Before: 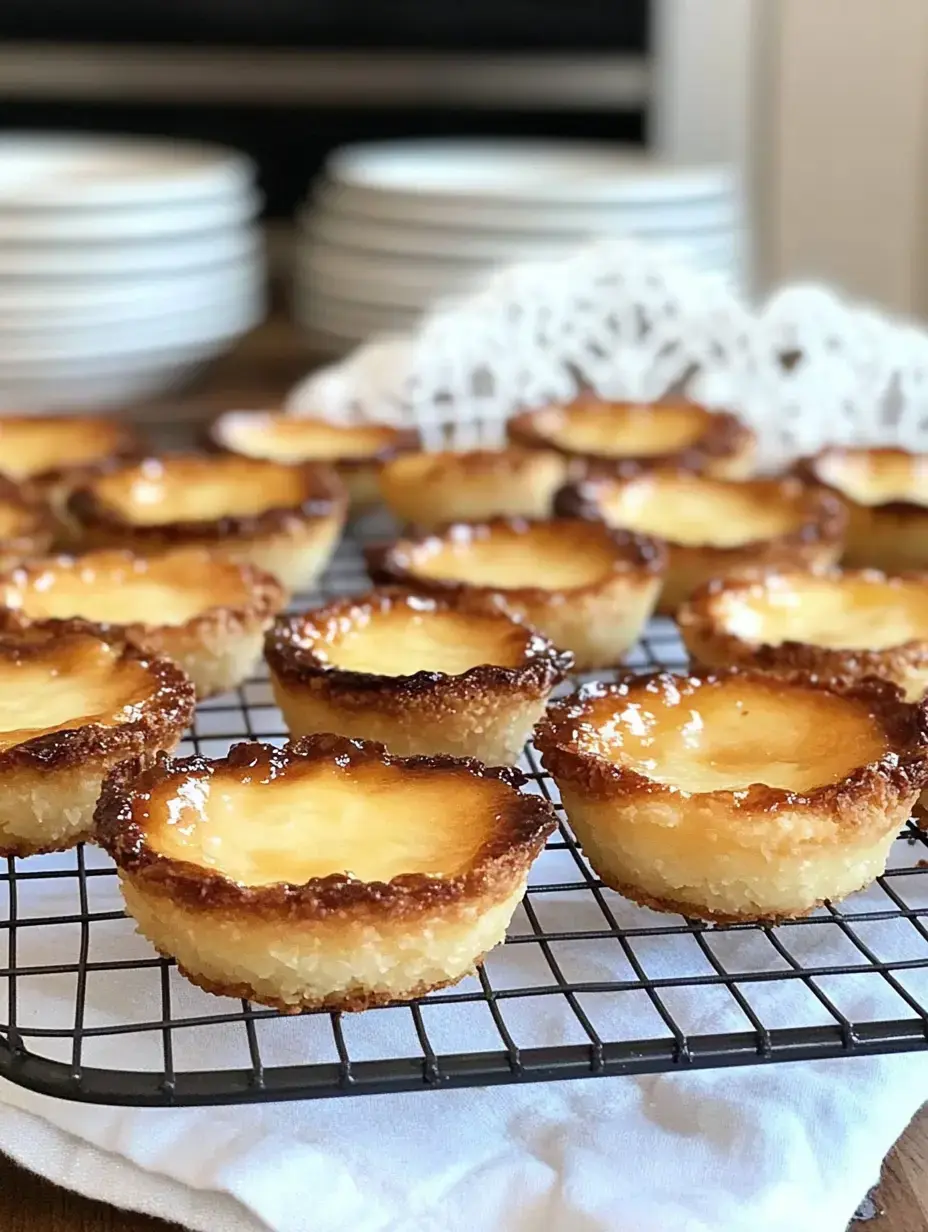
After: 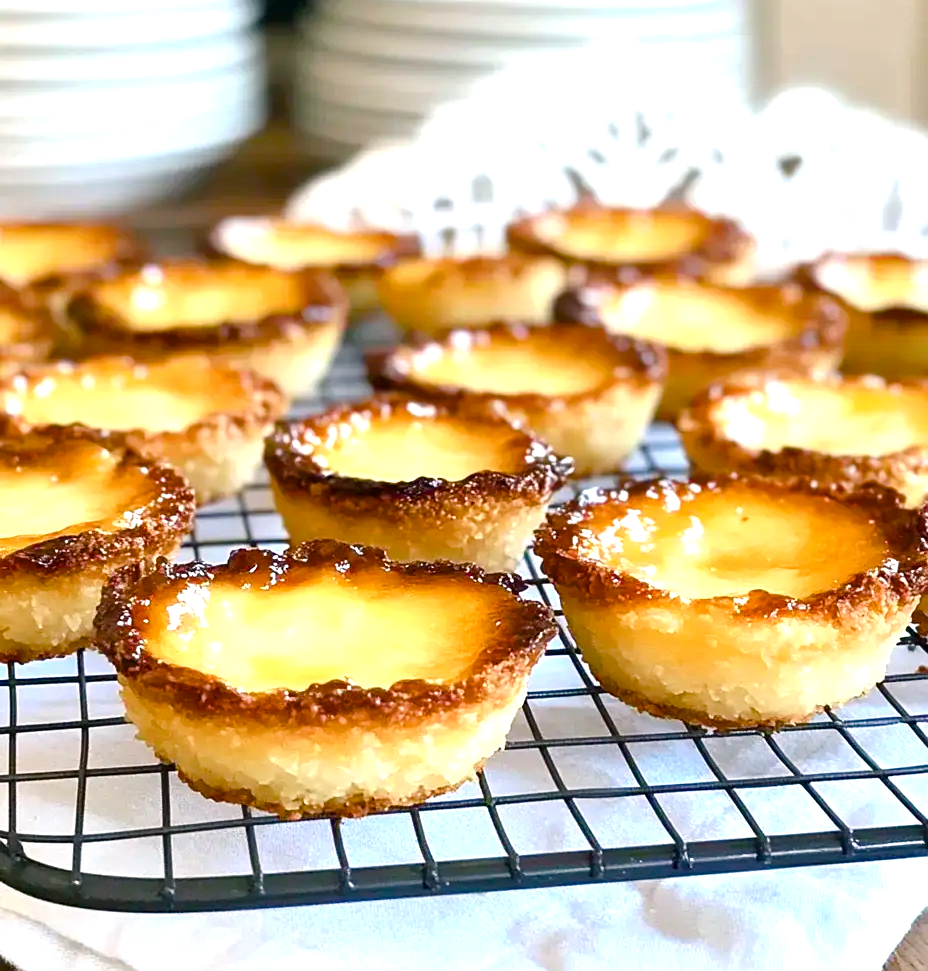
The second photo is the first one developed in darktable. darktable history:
crop and rotate: top 15.768%, bottom 5.383%
exposure: exposure 0.739 EV, compensate exposure bias true, compensate highlight preservation false
color balance rgb: shadows lift › chroma 2.061%, shadows lift › hue 219.5°, power › chroma 0.498%, power › hue 215.43°, linear chroma grading › global chroma 6.542%, perceptual saturation grading › global saturation 34.76%, perceptual saturation grading › highlights -29.807%, perceptual saturation grading › shadows 34.818%
